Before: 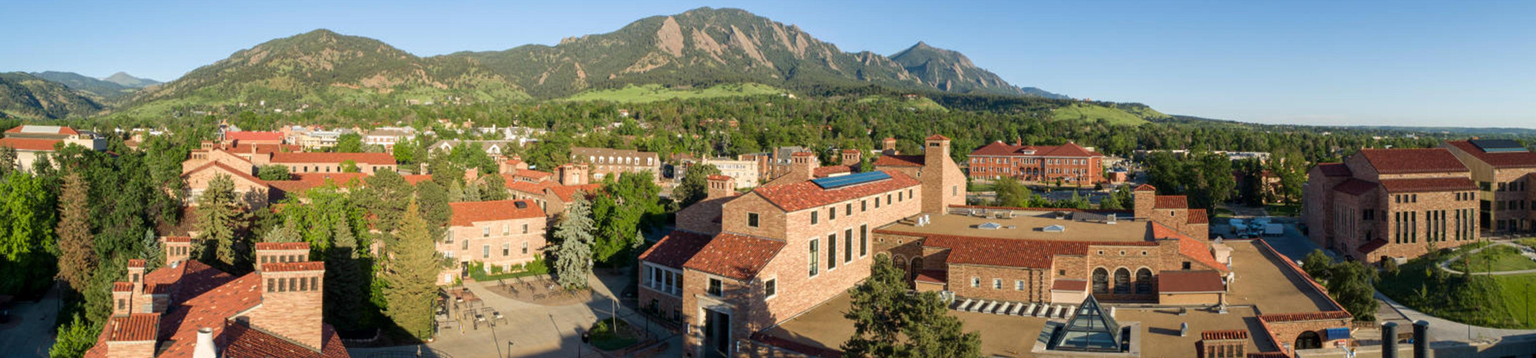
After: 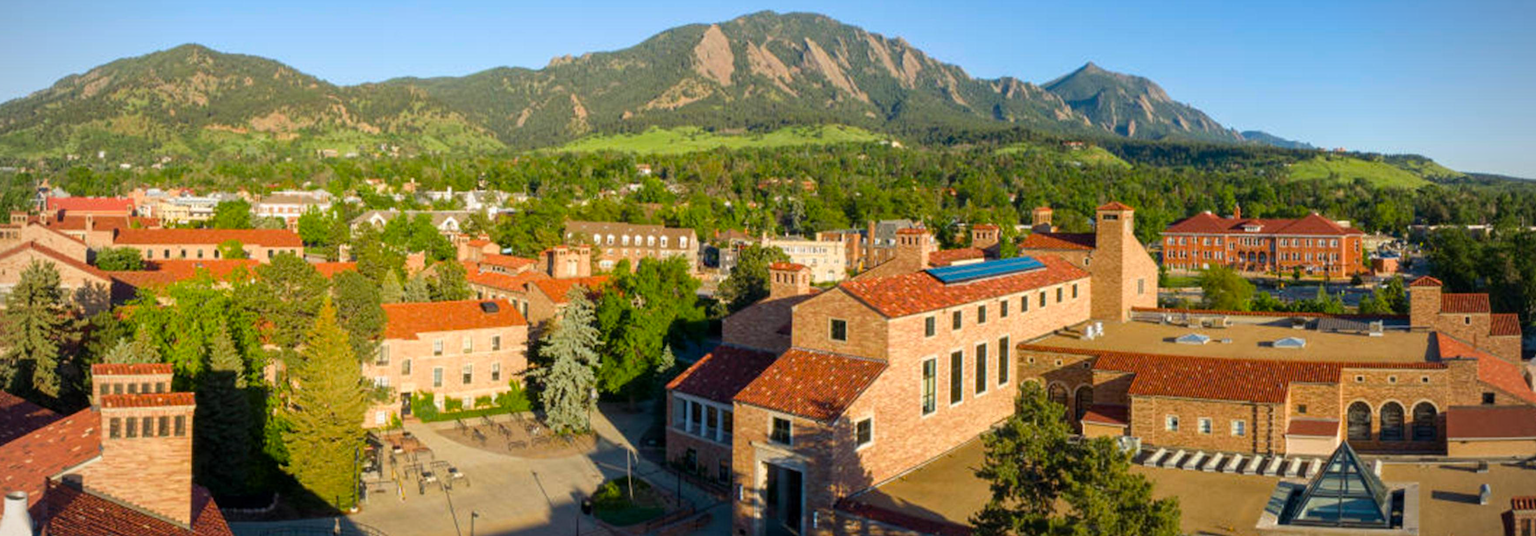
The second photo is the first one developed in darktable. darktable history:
crop and rotate: left 12.673%, right 20.66%
color balance rgb: perceptual saturation grading › global saturation 25%, global vibrance 20%
vignetting: fall-off radius 60.92%
